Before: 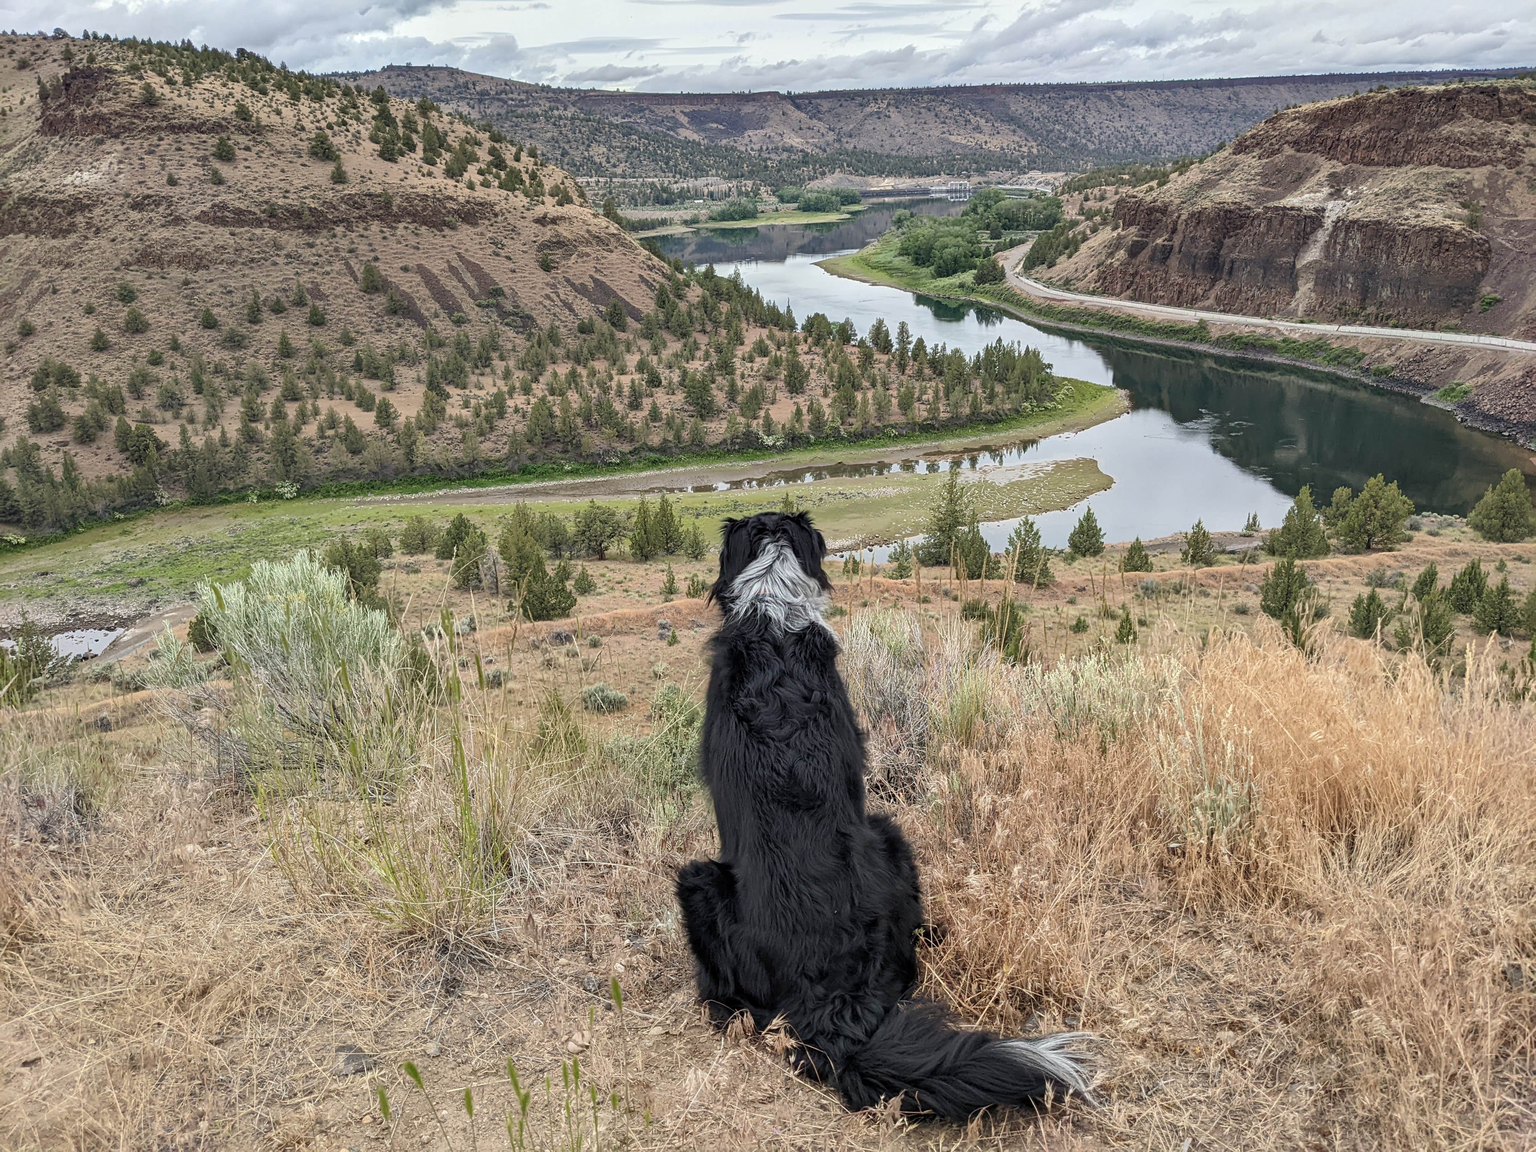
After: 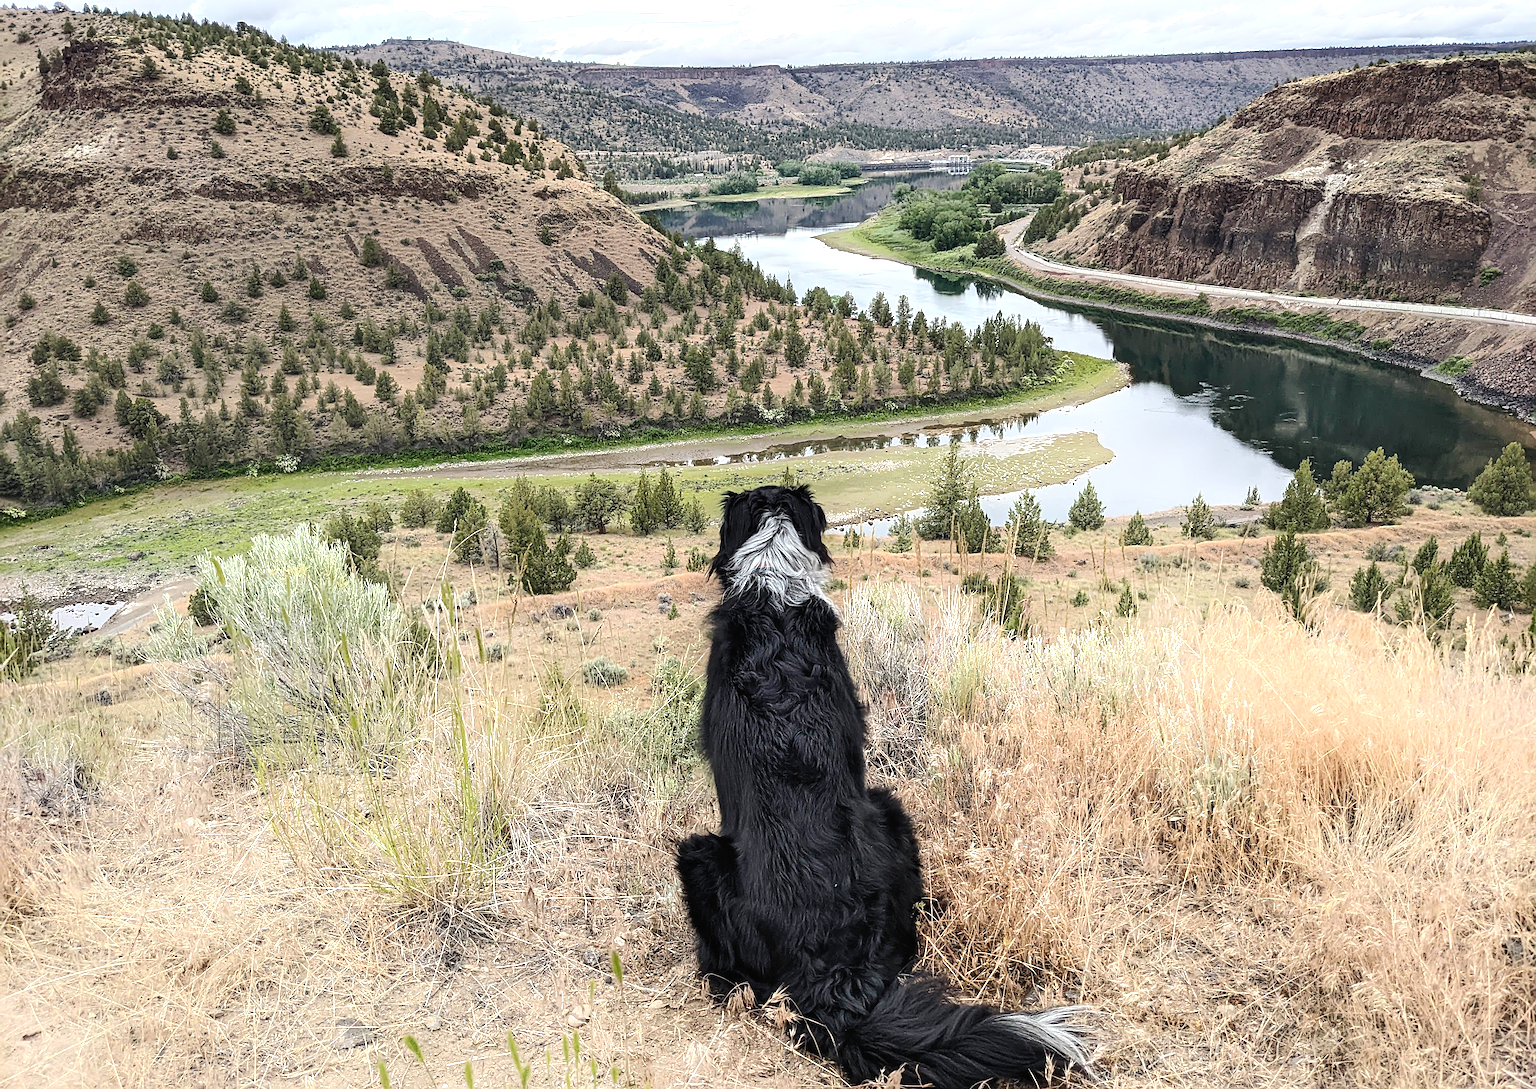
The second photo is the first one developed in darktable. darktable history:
sharpen: on, module defaults
crop and rotate: top 2.343%, bottom 3.066%
tone curve: curves: ch0 [(0, 0.012) (0.036, 0.035) (0.274, 0.288) (0.504, 0.536) (0.844, 0.84) (1, 0.983)]; ch1 [(0, 0) (0.389, 0.403) (0.462, 0.486) (0.499, 0.498) (0.511, 0.502) (0.536, 0.547) (0.567, 0.588) (0.626, 0.645) (0.749, 0.781) (1, 1)]; ch2 [(0, 0) (0.457, 0.486) (0.5, 0.5) (0.56, 0.551) (0.615, 0.607) (0.704, 0.732) (1, 1)], preserve colors none
tone equalizer: edges refinement/feathering 500, mask exposure compensation -1.57 EV, preserve details no
contrast brightness saturation: contrast 0.045
shadows and highlights: highlights 69.9, soften with gaussian
color balance rgb: perceptual saturation grading › global saturation 1.195%, perceptual saturation grading › highlights -1.37%, perceptual saturation grading › mid-tones 4.352%, perceptual saturation grading › shadows 7.387%, perceptual brilliance grading › highlights 17.119%, perceptual brilliance grading › mid-tones 31.227%, perceptual brilliance grading › shadows -30.795%, global vibrance 14.384%
